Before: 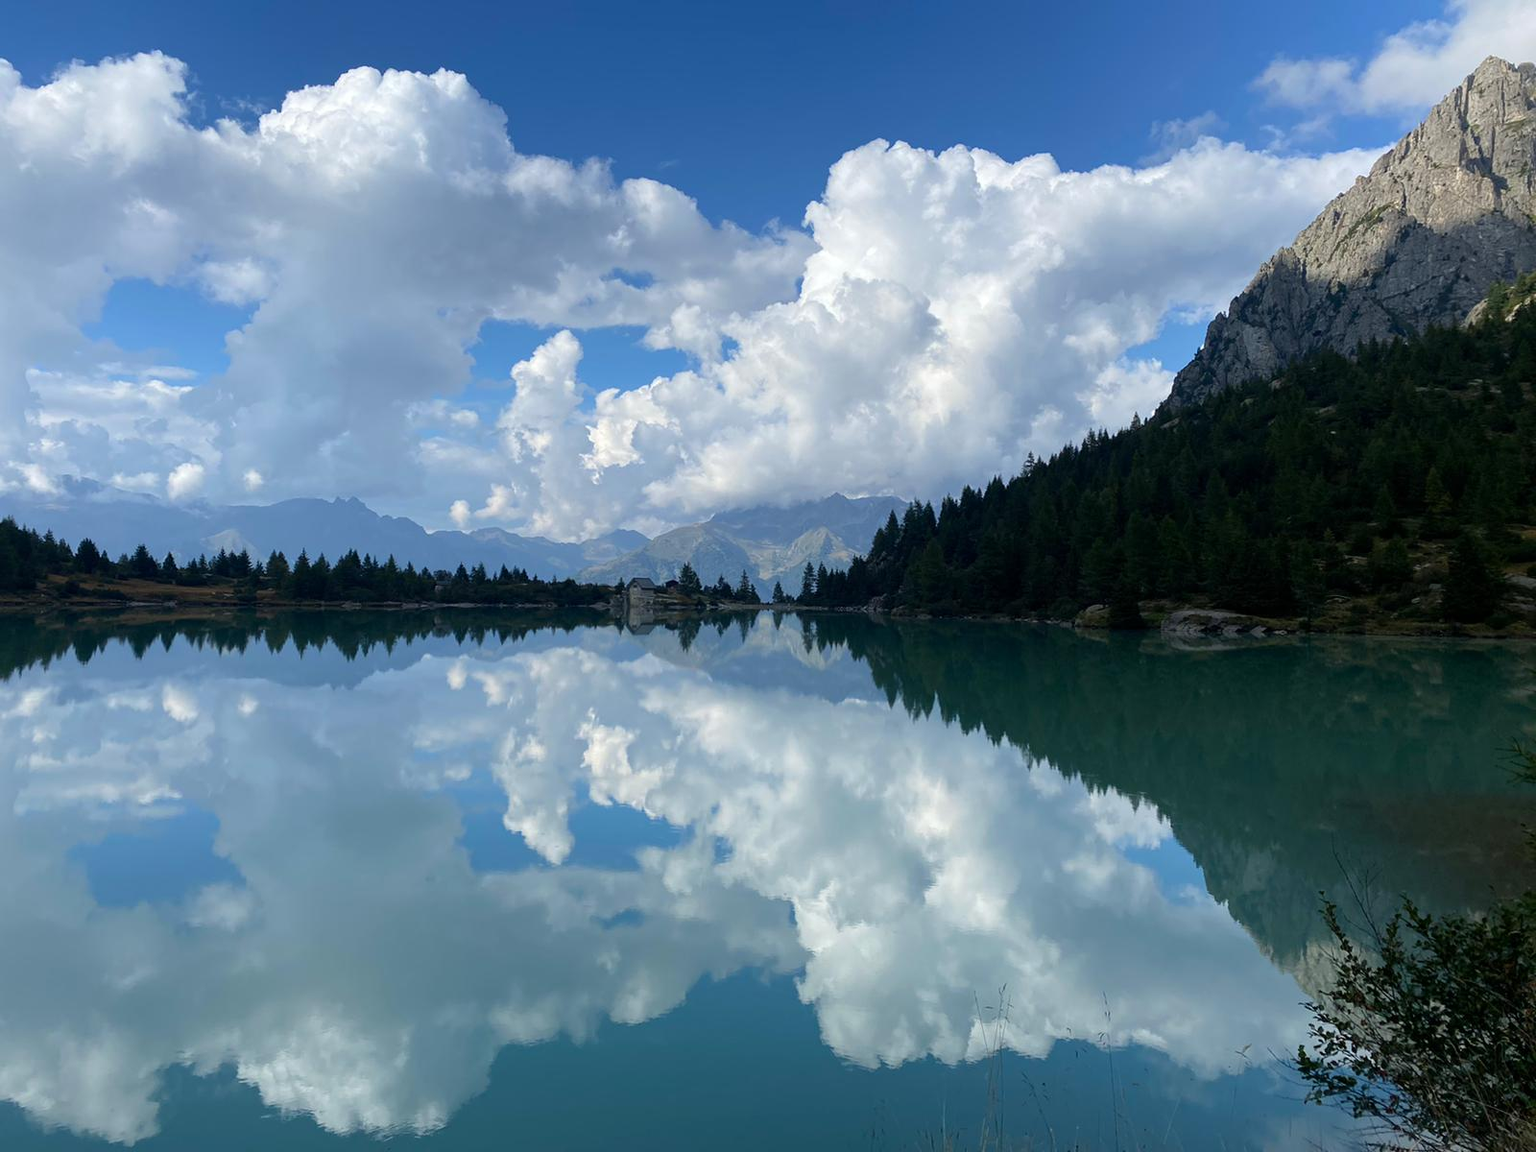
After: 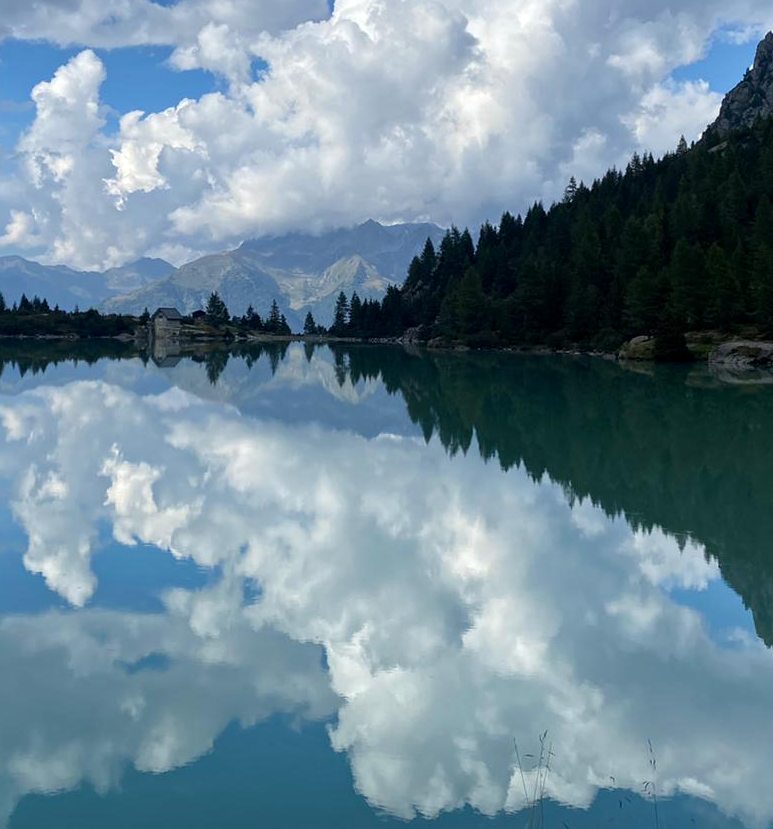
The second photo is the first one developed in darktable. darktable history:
local contrast: mode bilateral grid, contrast 28, coarseness 17, detail 116%, midtone range 0.2
crop: left 31.316%, top 24.575%, right 20.359%, bottom 6.329%
